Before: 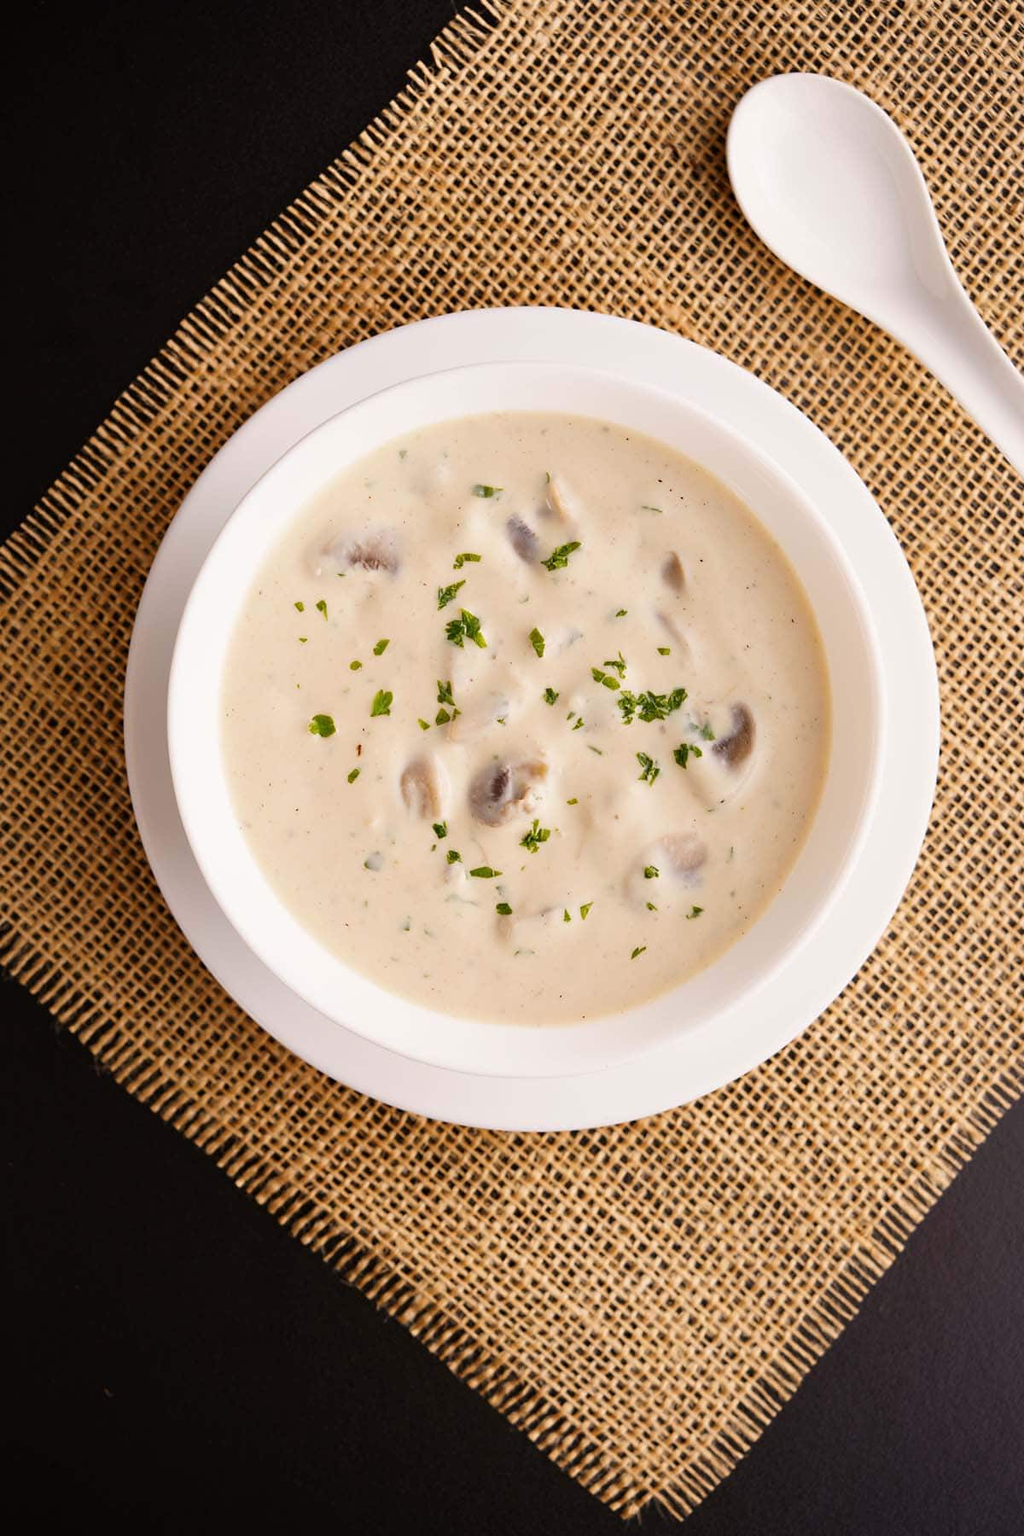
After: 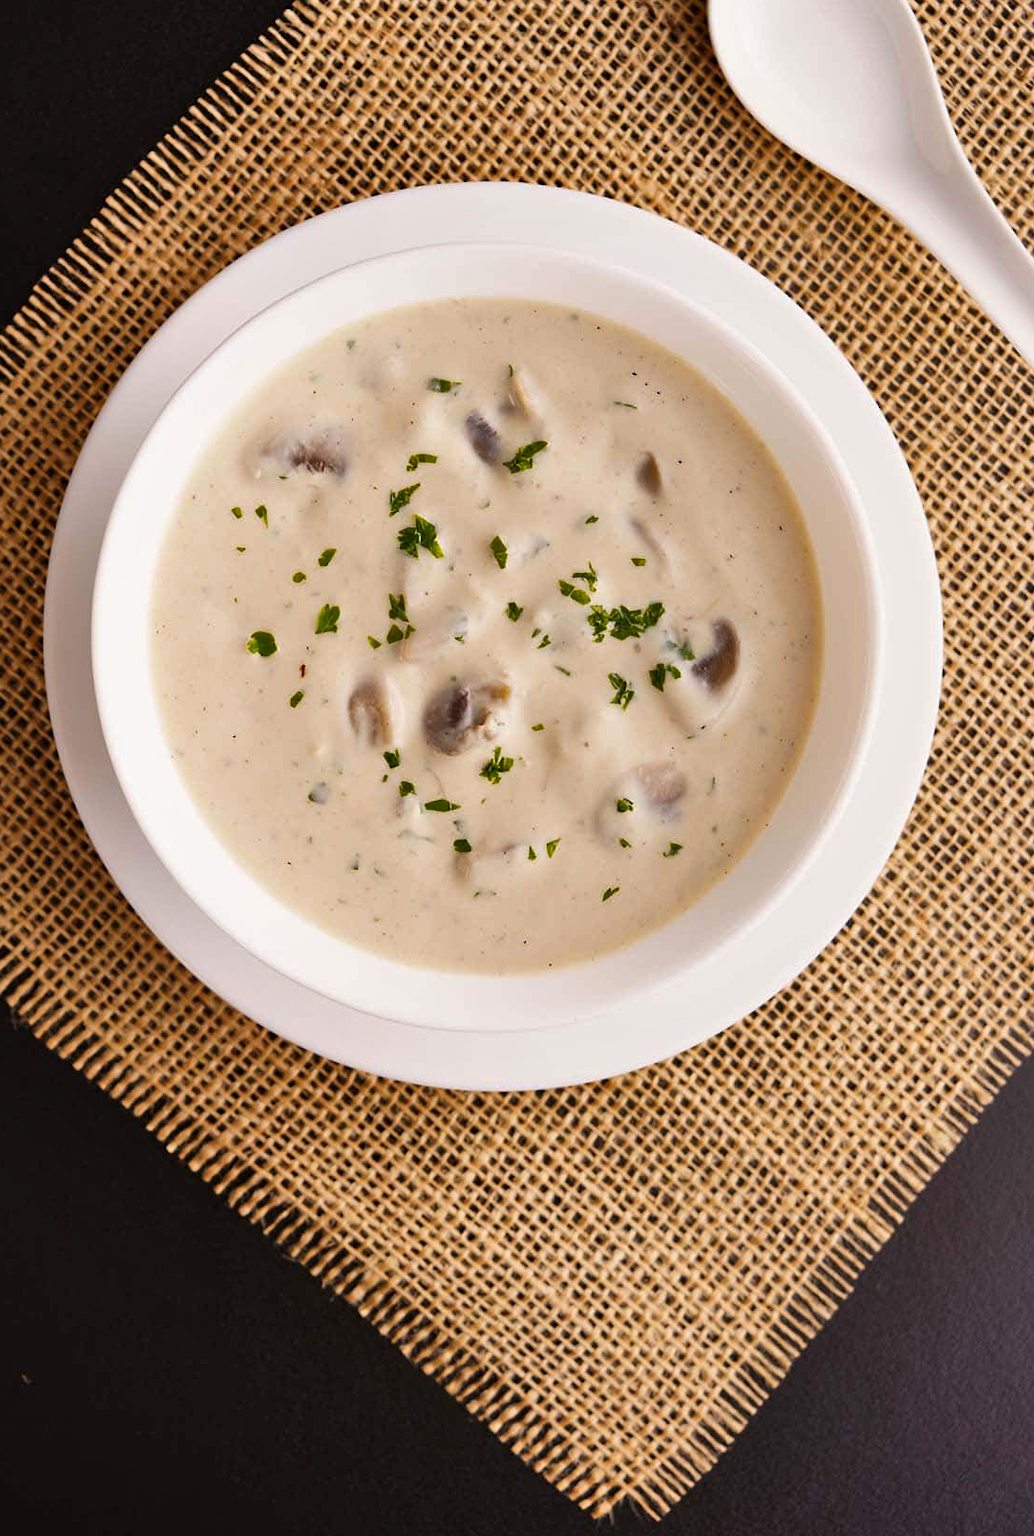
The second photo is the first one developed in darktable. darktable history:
shadows and highlights: soften with gaussian
crop and rotate: left 8.262%, top 9.226%
